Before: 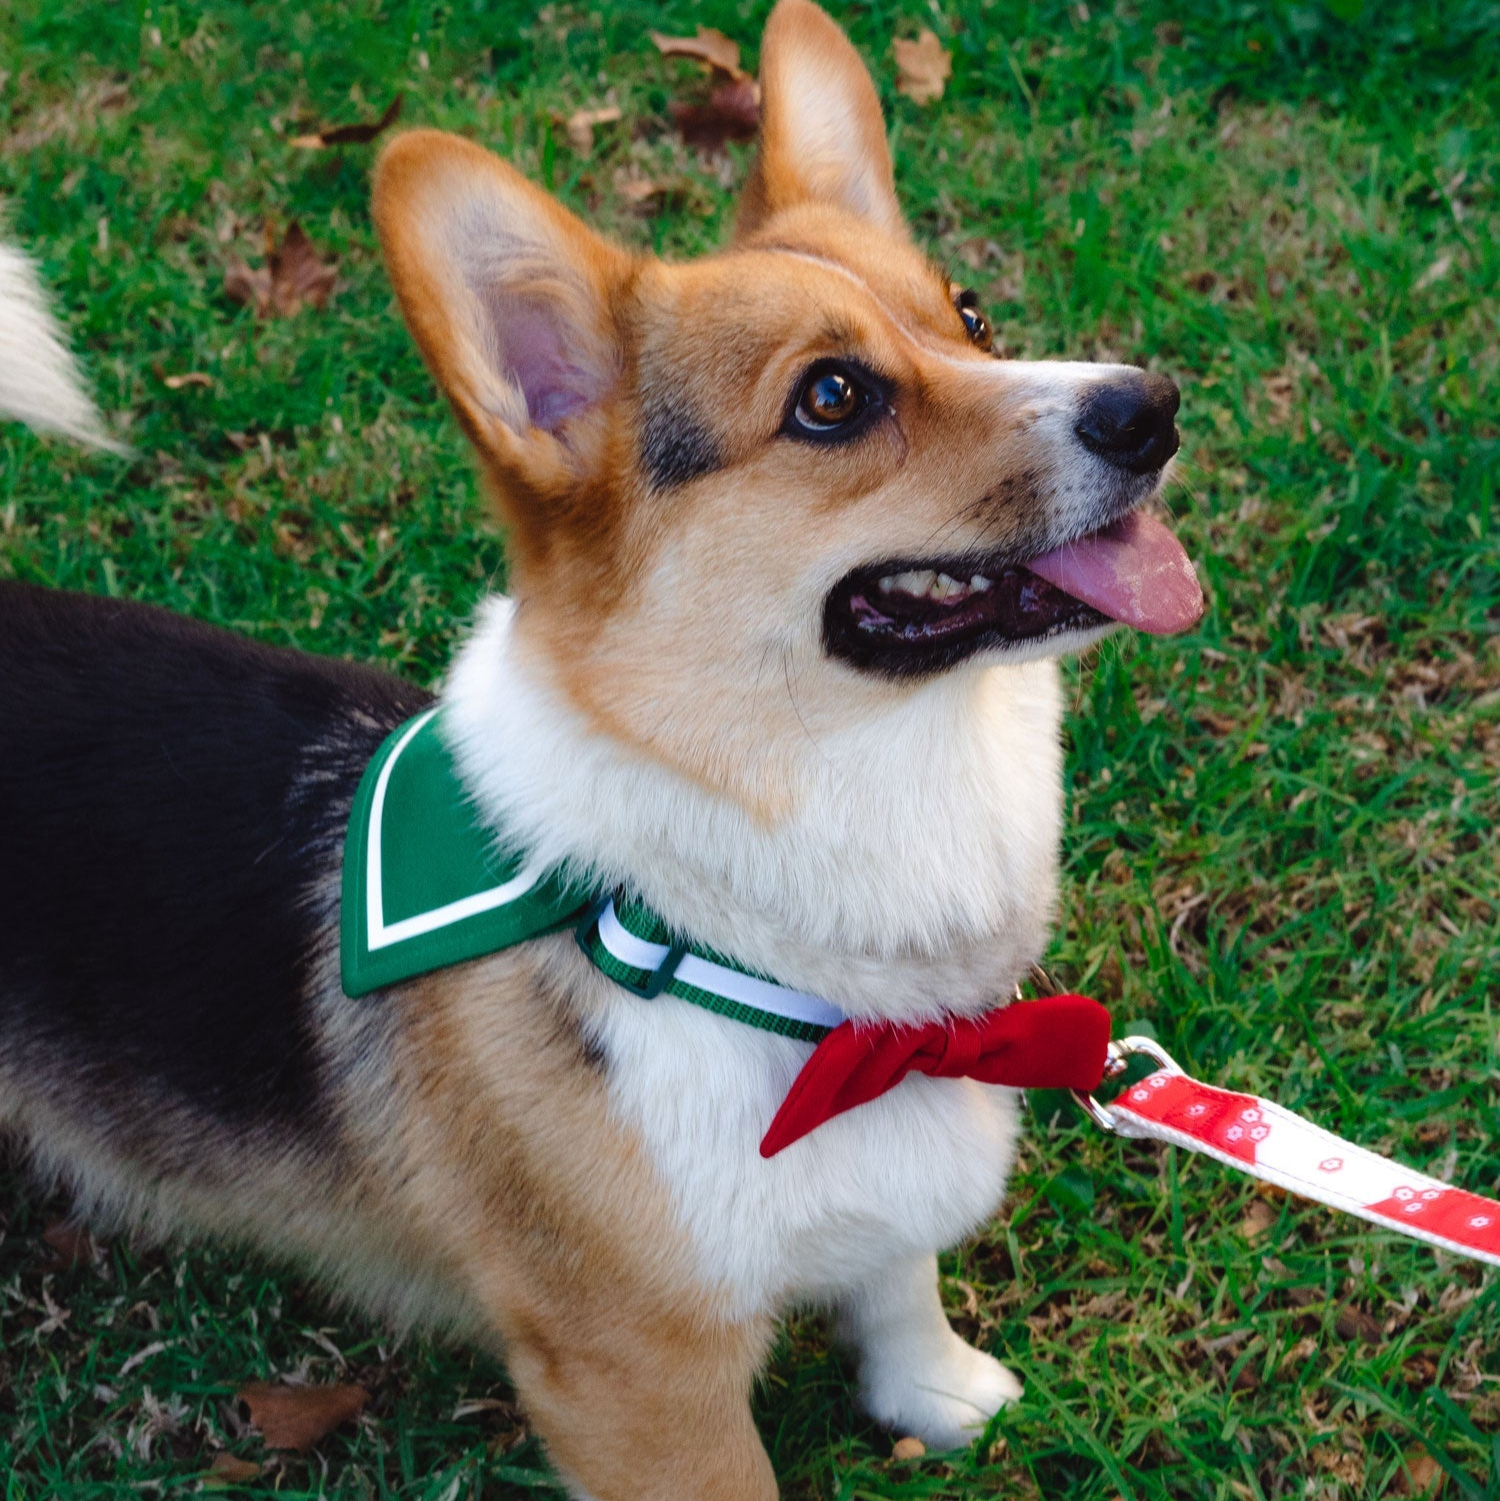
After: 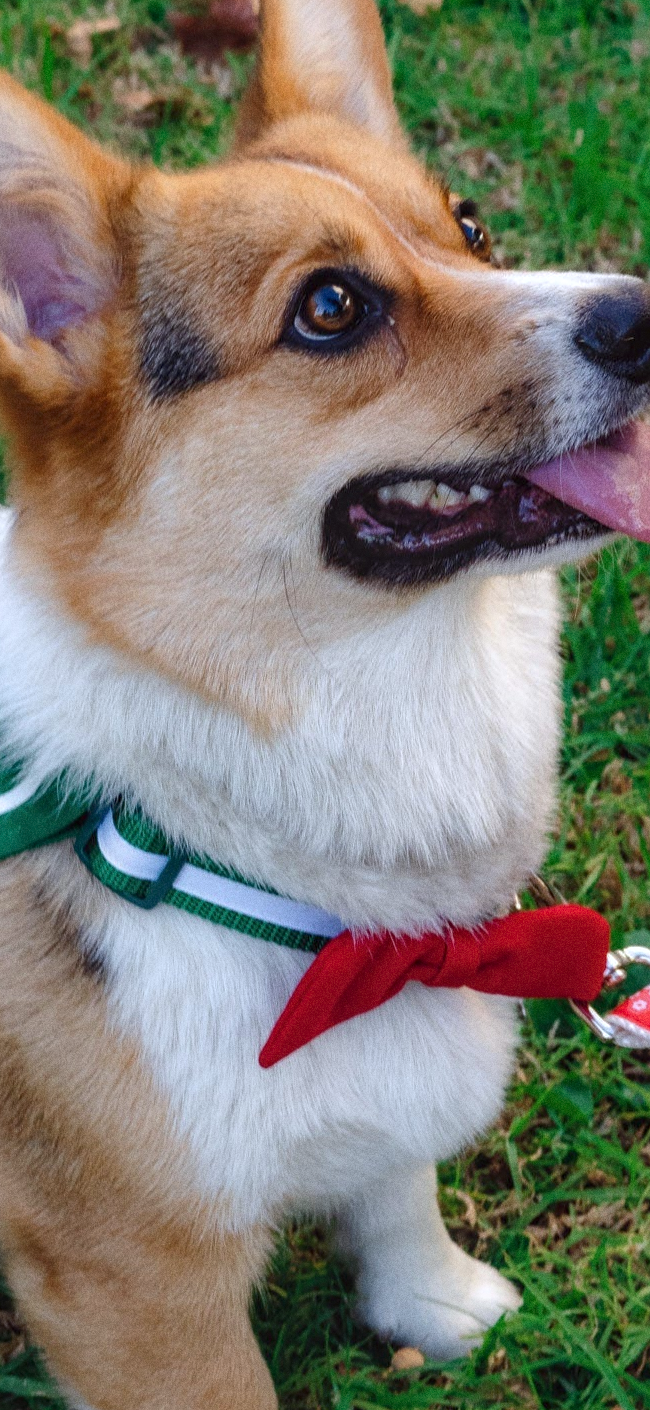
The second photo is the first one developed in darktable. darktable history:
crop: left 33.452%, top 6.025%, right 23.155%
shadows and highlights: on, module defaults
grain: on, module defaults
local contrast: on, module defaults
white balance: red 0.983, blue 1.036
color balance rgb: linear chroma grading › shadows -3%, linear chroma grading › highlights -4%
